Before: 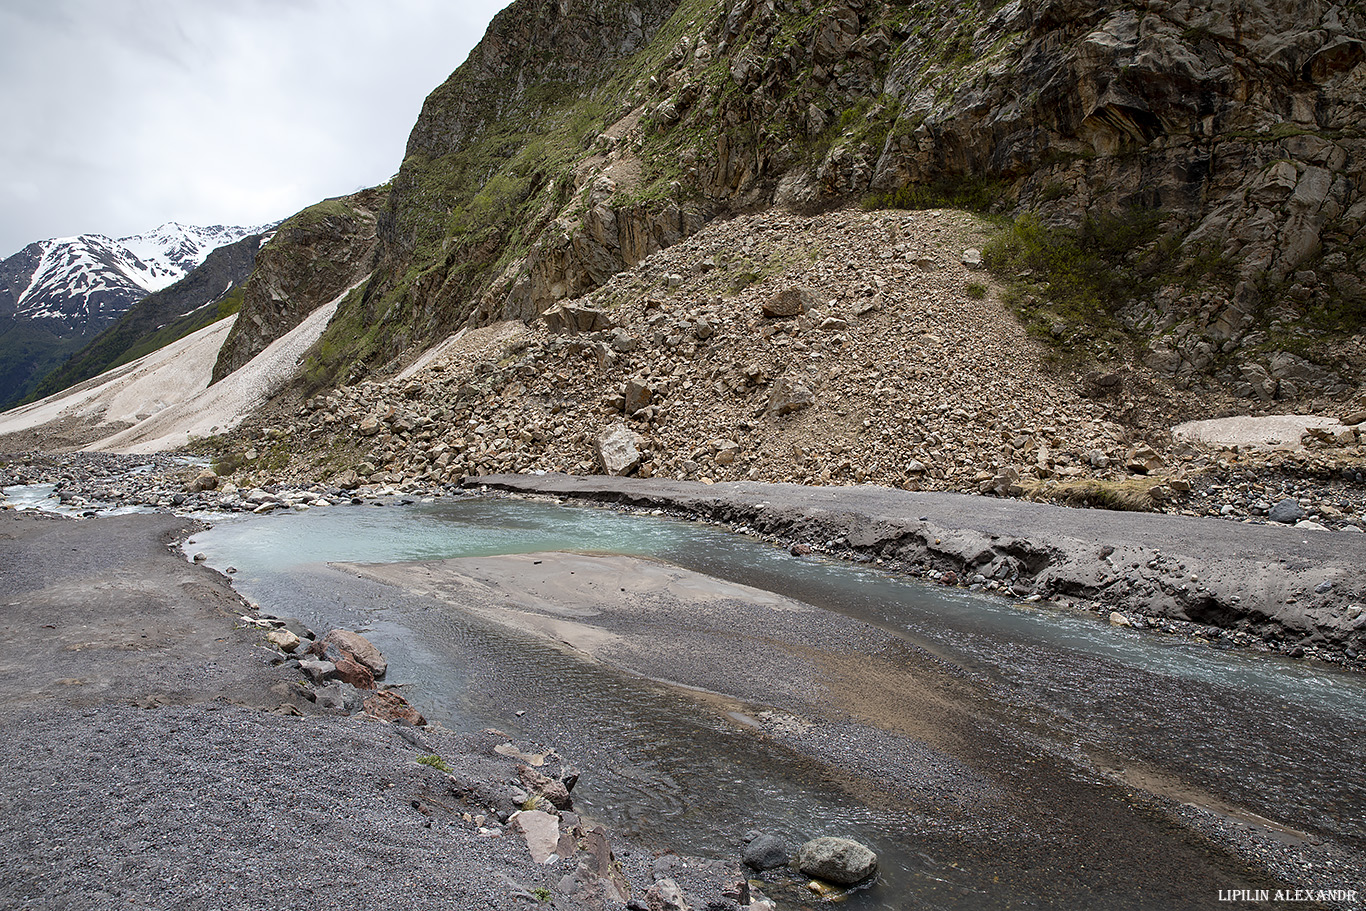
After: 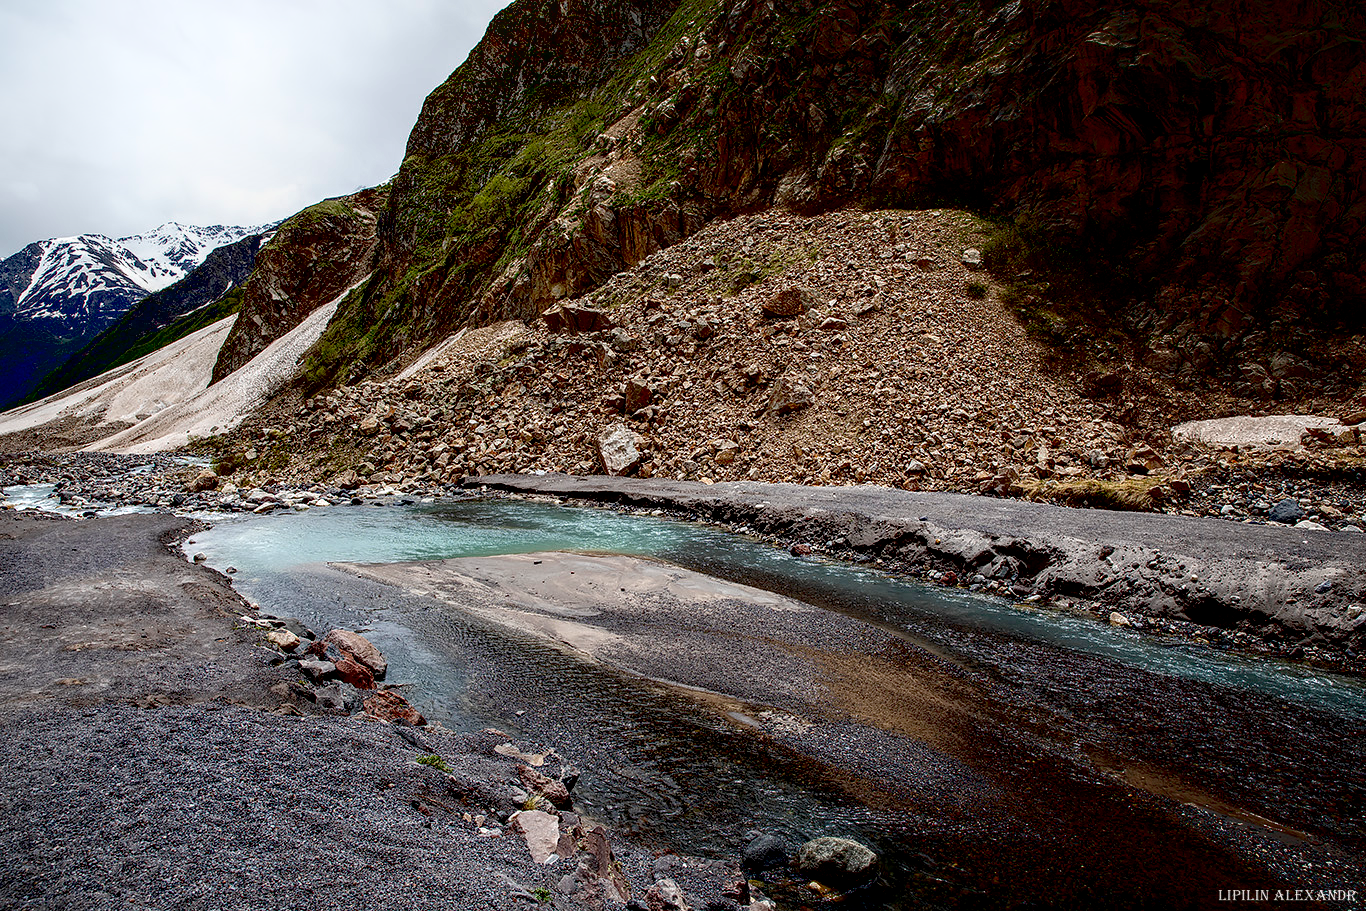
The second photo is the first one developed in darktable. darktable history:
exposure: black level correction 0.054, exposure -0.032 EV, compensate highlight preservation false
shadows and highlights: shadows -53.9, highlights 85.39, soften with gaussian
contrast brightness saturation: contrast 0.032, brightness -0.032
local contrast: detail 150%
